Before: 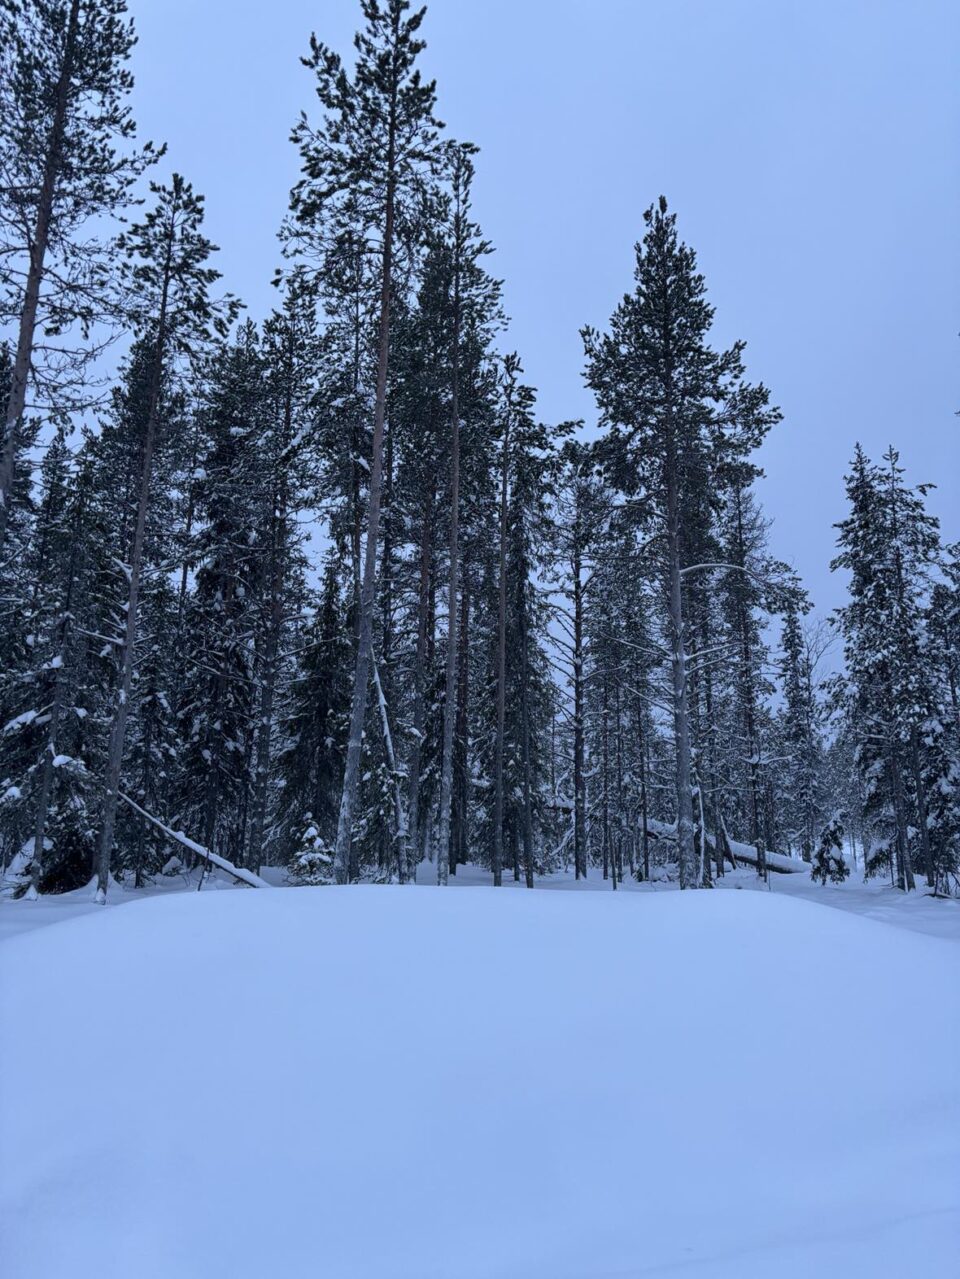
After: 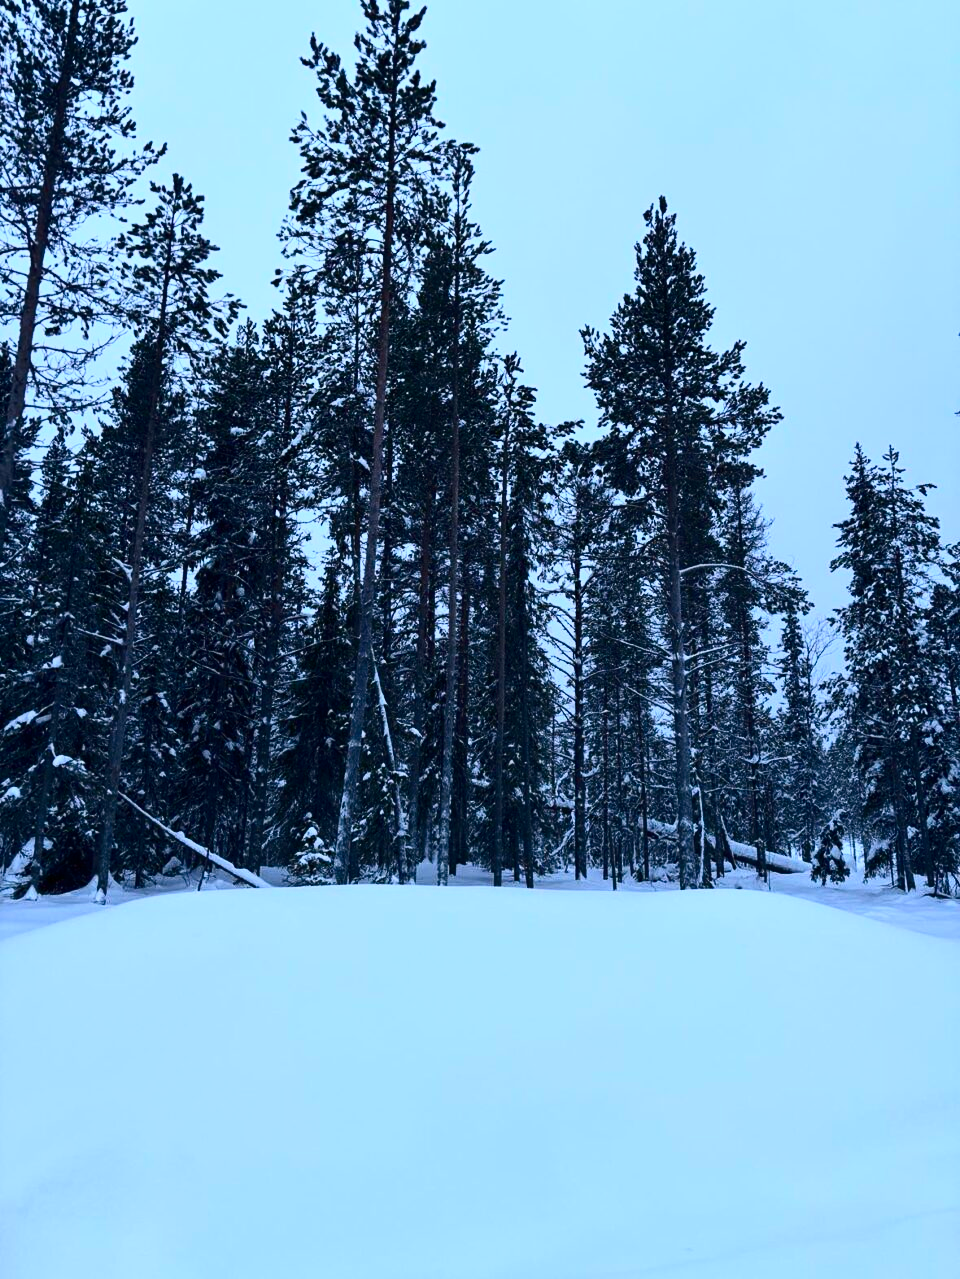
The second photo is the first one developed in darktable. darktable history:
contrast brightness saturation: contrast 0.414, brightness 0.047, saturation 0.247
